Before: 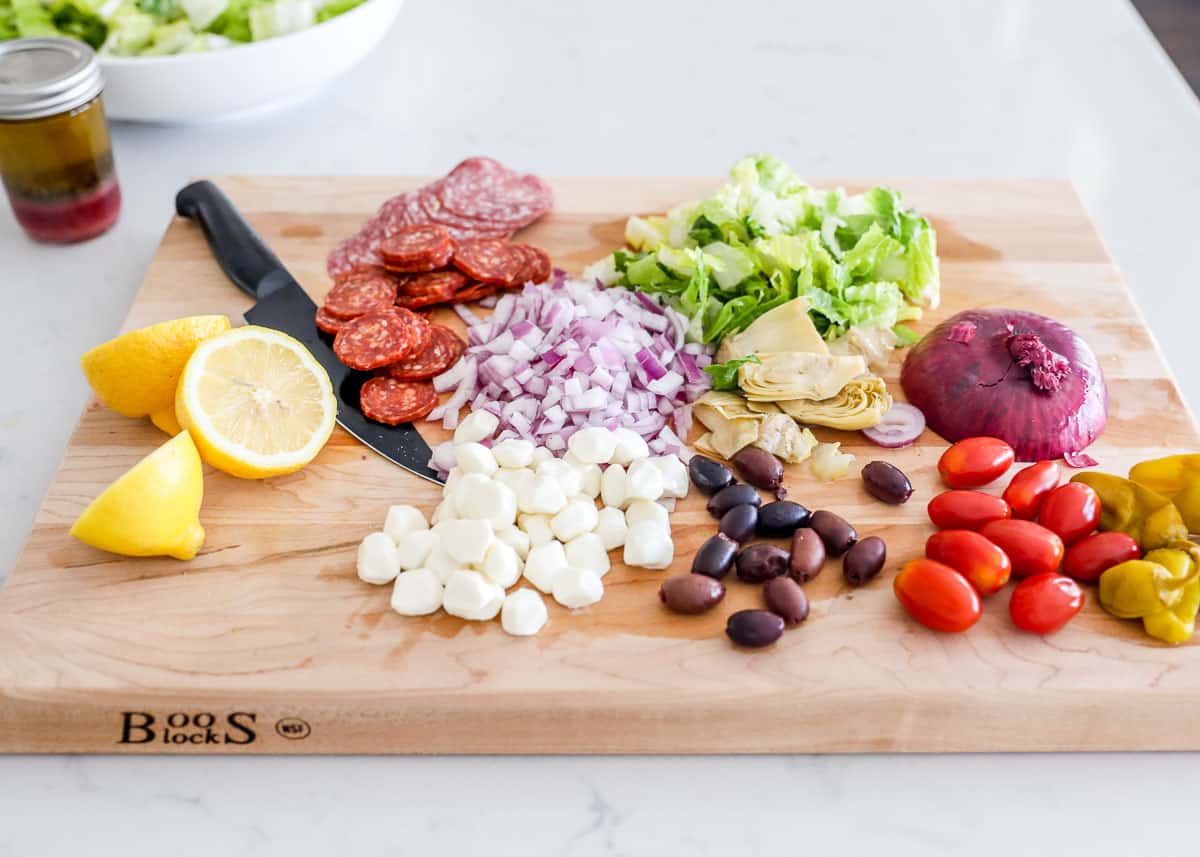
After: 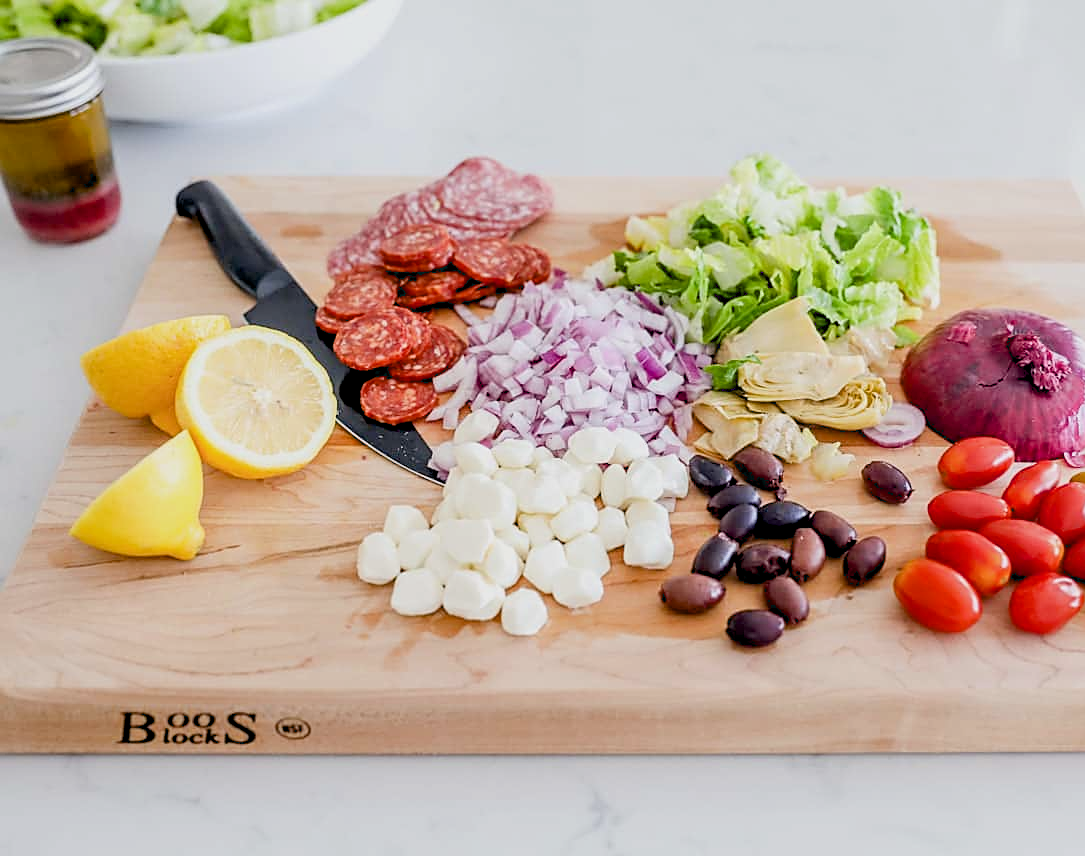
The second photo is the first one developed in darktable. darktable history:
filmic rgb: black relative exposure -14.88 EV, white relative exposure 3 EV, target black luminance 0%, hardness 9.22, latitude 98.52%, contrast 0.916, shadows ↔ highlights balance 0.532%
exposure: black level correction 0.009, exposure 0.111 EV, compensate highlight preservation false
sharpen: on, module defaults
crop: right 9.522%, bottom 0.023%
